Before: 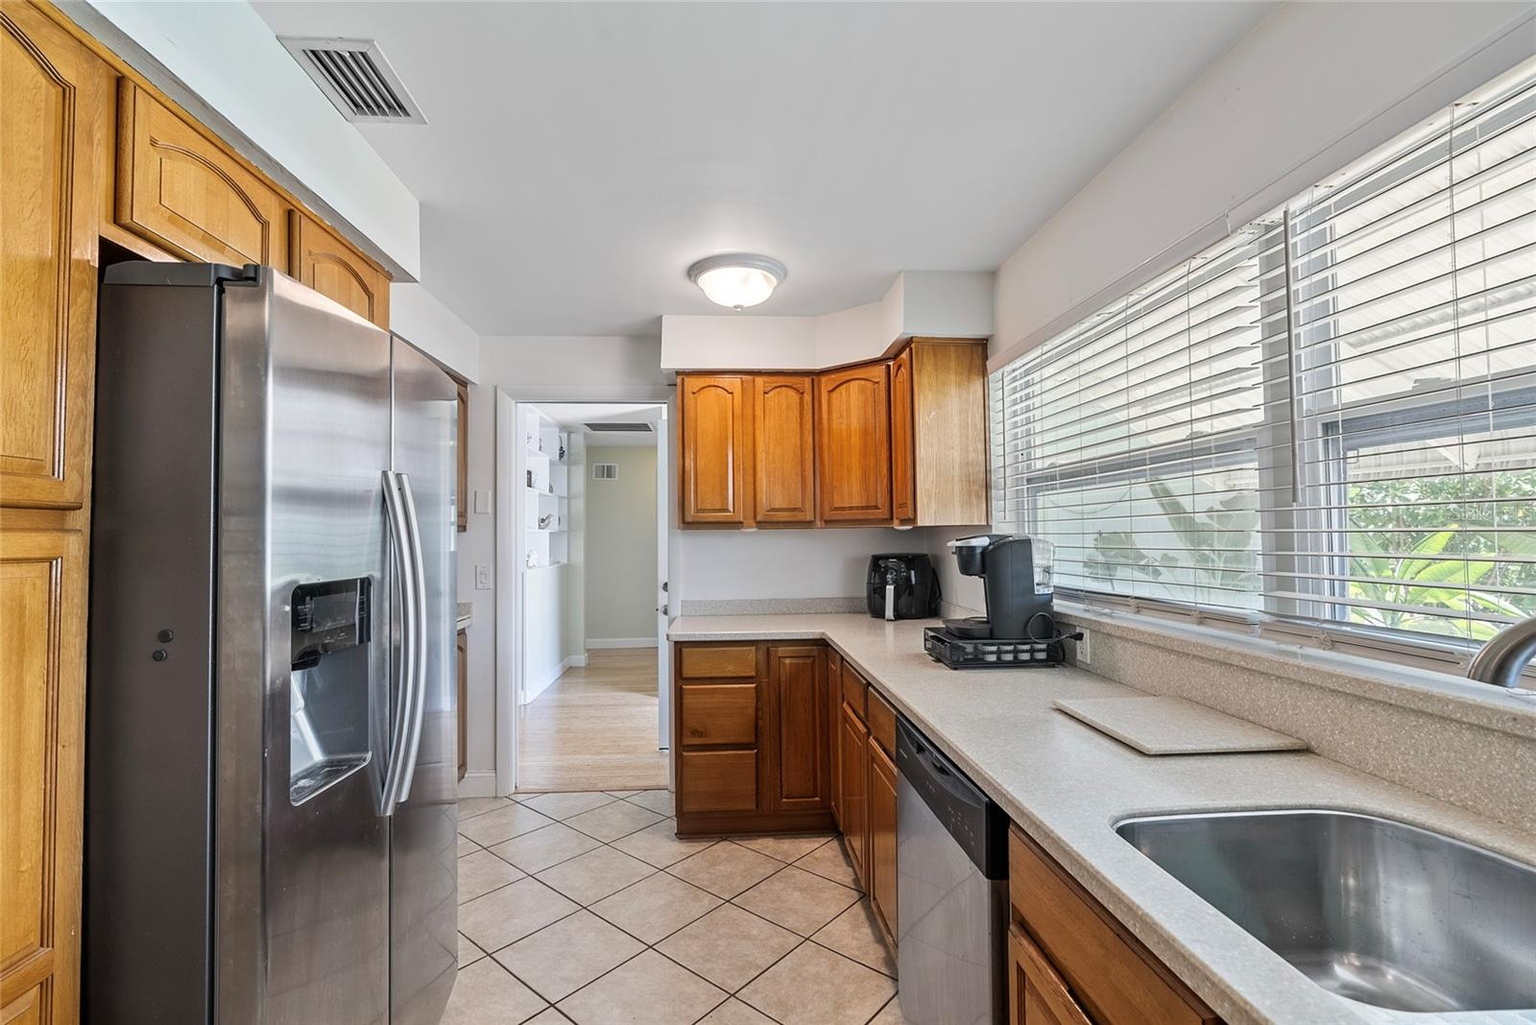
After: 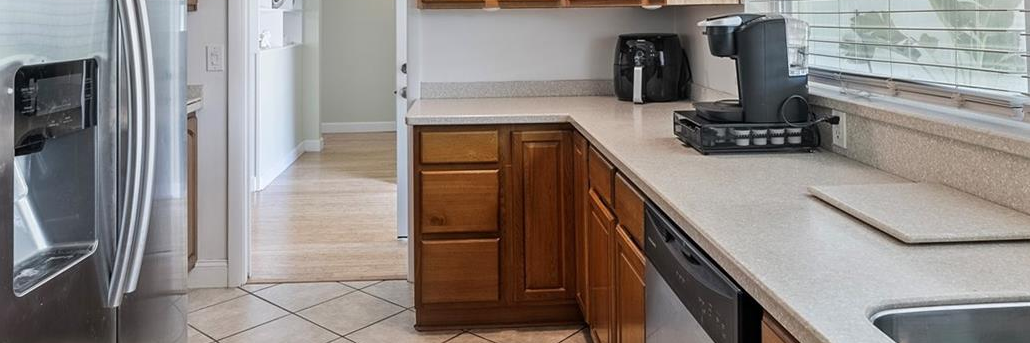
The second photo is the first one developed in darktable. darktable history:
crop: left 18.118%, top 50.908%, right 17.448%, bottom 16.914%
